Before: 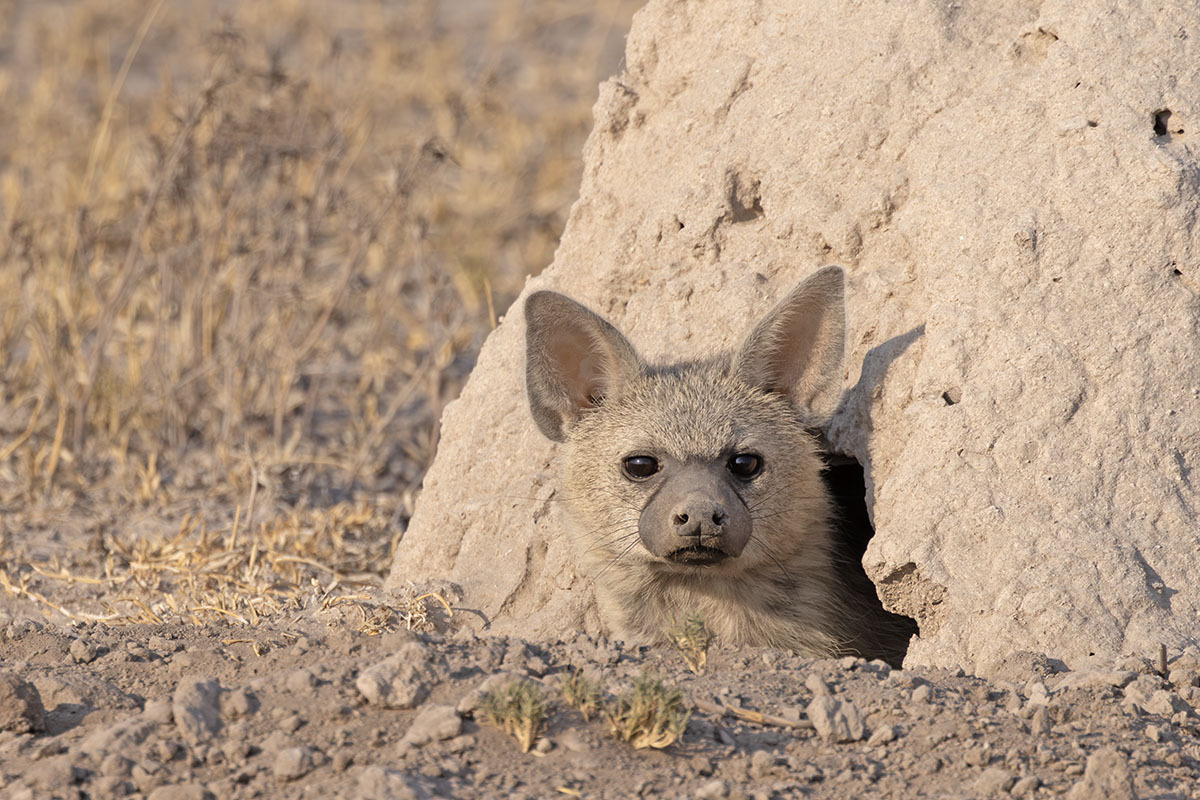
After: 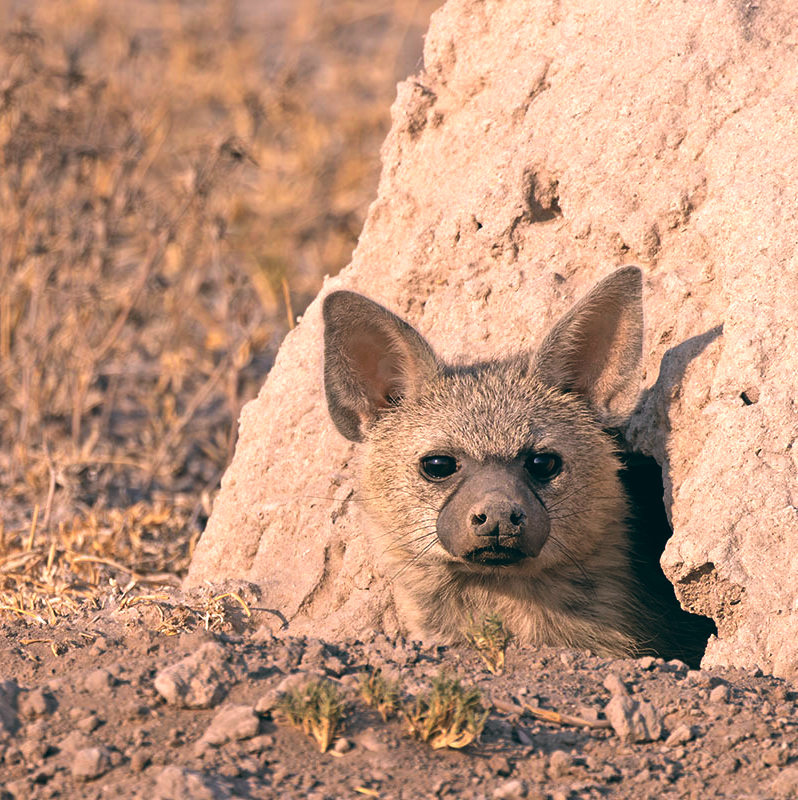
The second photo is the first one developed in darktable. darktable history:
exposure: exposure 0.507 EV, compensate highlight preservation false
crop: left 16.899%, right 16.556%
color balance: lift [1.016, 0.983, 1, 1.017], gamma [0.78, 1.018, 1.043, 0.957], gain [0.786, 1.063, 0.937, 1.017], input saturation 118.26%, contrast 13.43%, contrast fulcrum 21.62%, output saturation 82.76%
